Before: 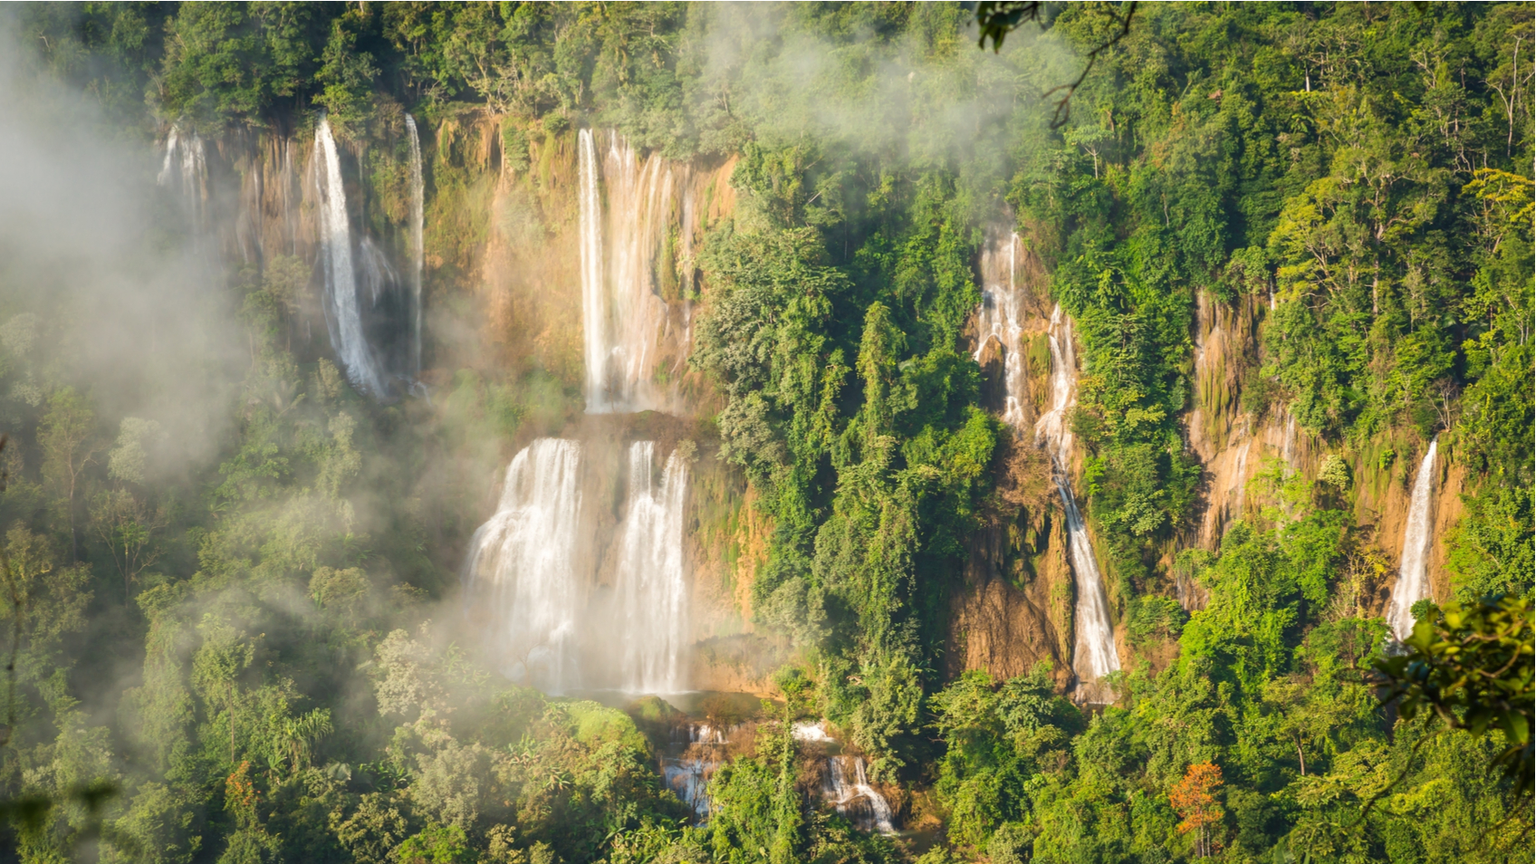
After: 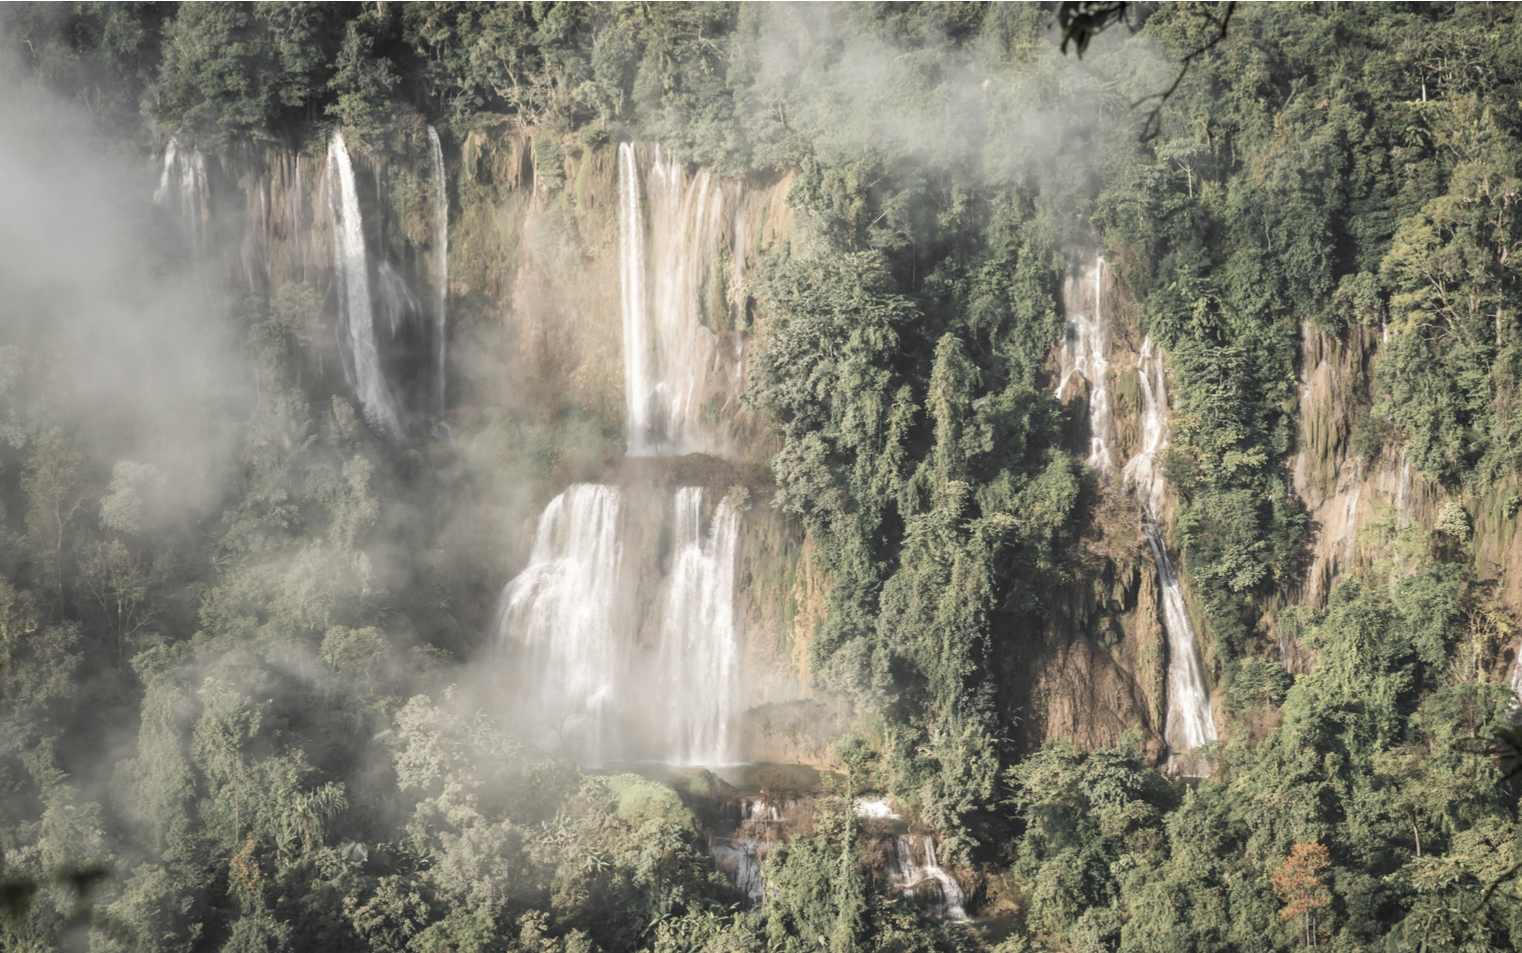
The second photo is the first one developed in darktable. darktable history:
color zones: curves: ch1 [(0, 0.831) (0.08, 0.771) (0.157, 0.268) (0.241, 0.207) (0.562, -0.005) (0.714, -0.013) (0.876, 0.01) (1, 0.831)]
crop and rotate: left 1.219%, right 9.02%
tone equalizer: -8 EV -0.541 EV
